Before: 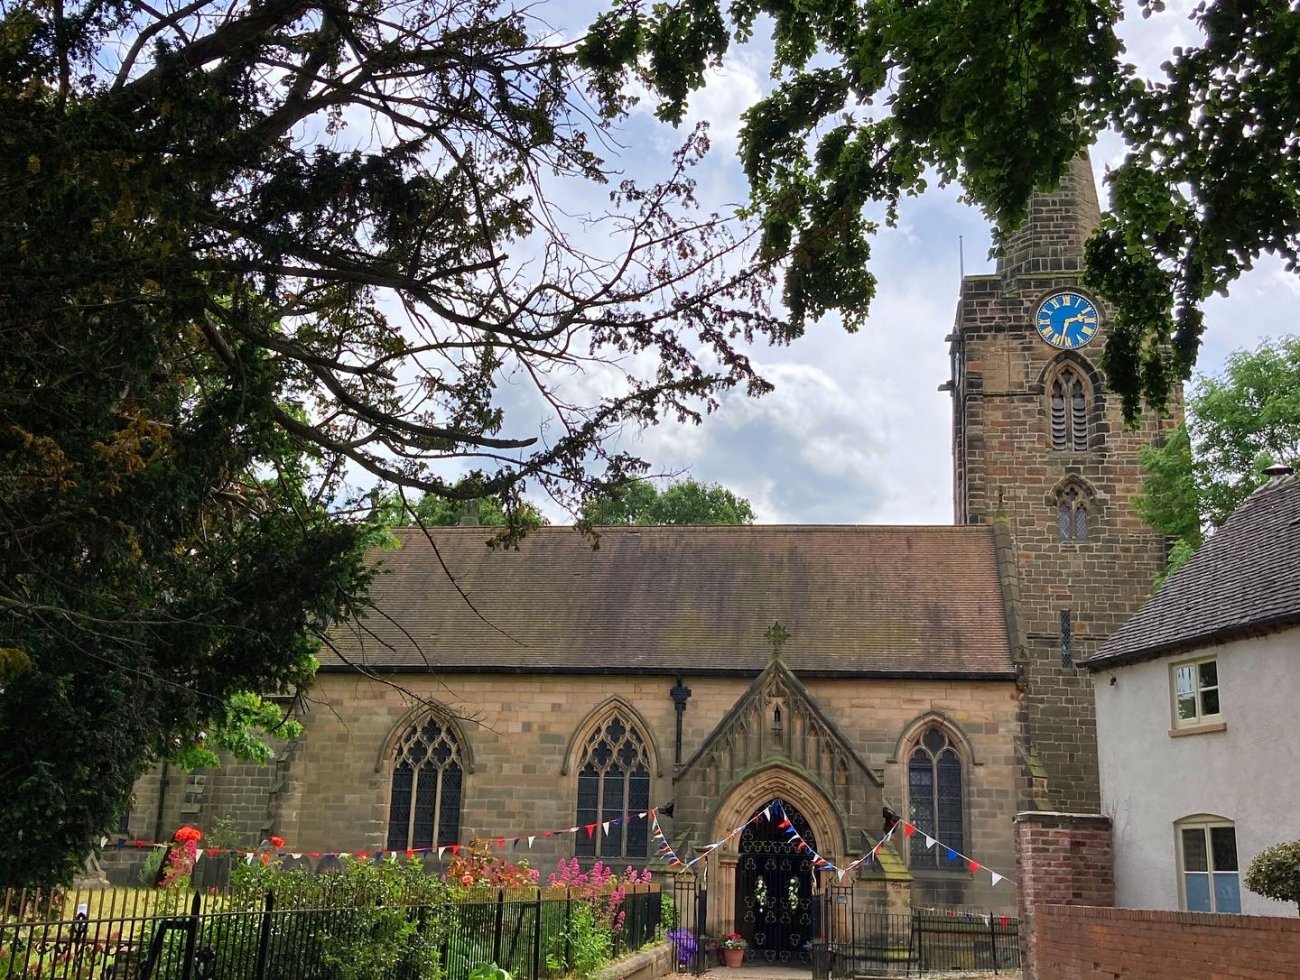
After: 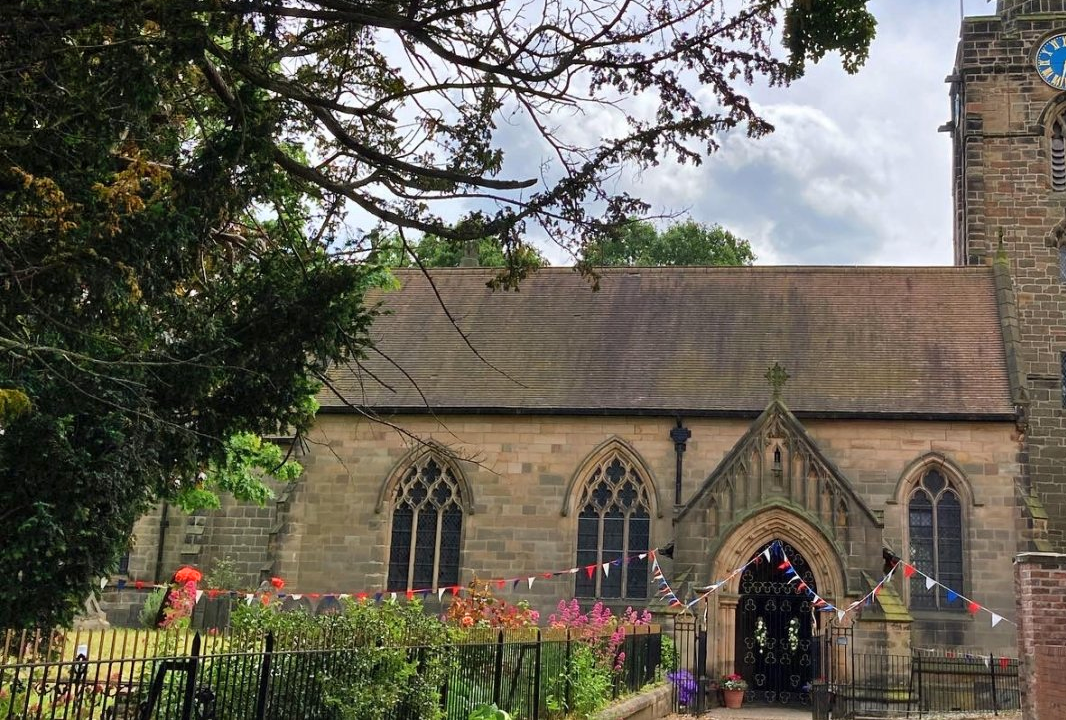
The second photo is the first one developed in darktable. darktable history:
crop: top 26.531%, right 17.959%
shadows and highlights: soften with gaussian
